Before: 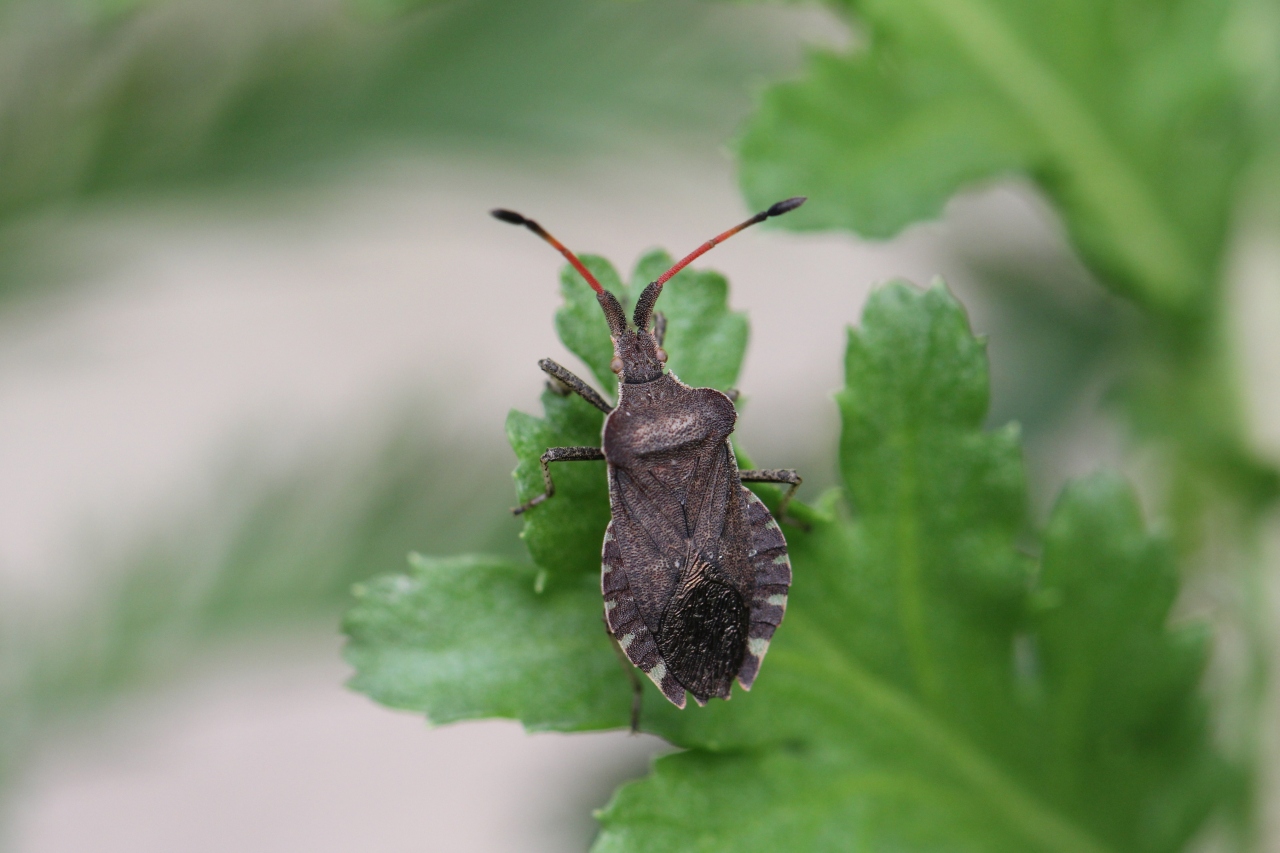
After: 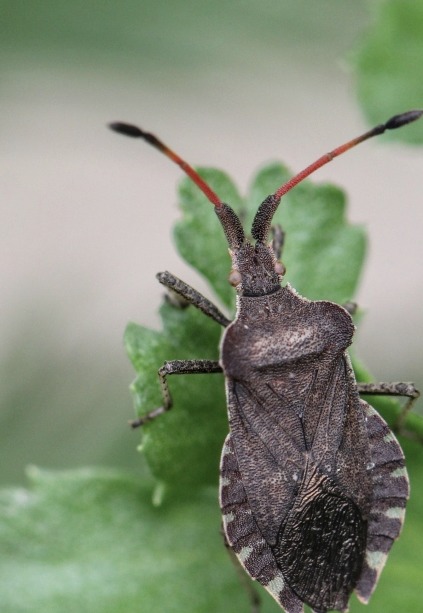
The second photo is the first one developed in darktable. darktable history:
crop and rotate: left 29.917%, top 10.293%, right 36.998%, bottom 17.798%
contrast brightness saturation: contrast -0.156, brightness 0.041, saturation -0.137
local contrast: highlights 57%, detail 146%
